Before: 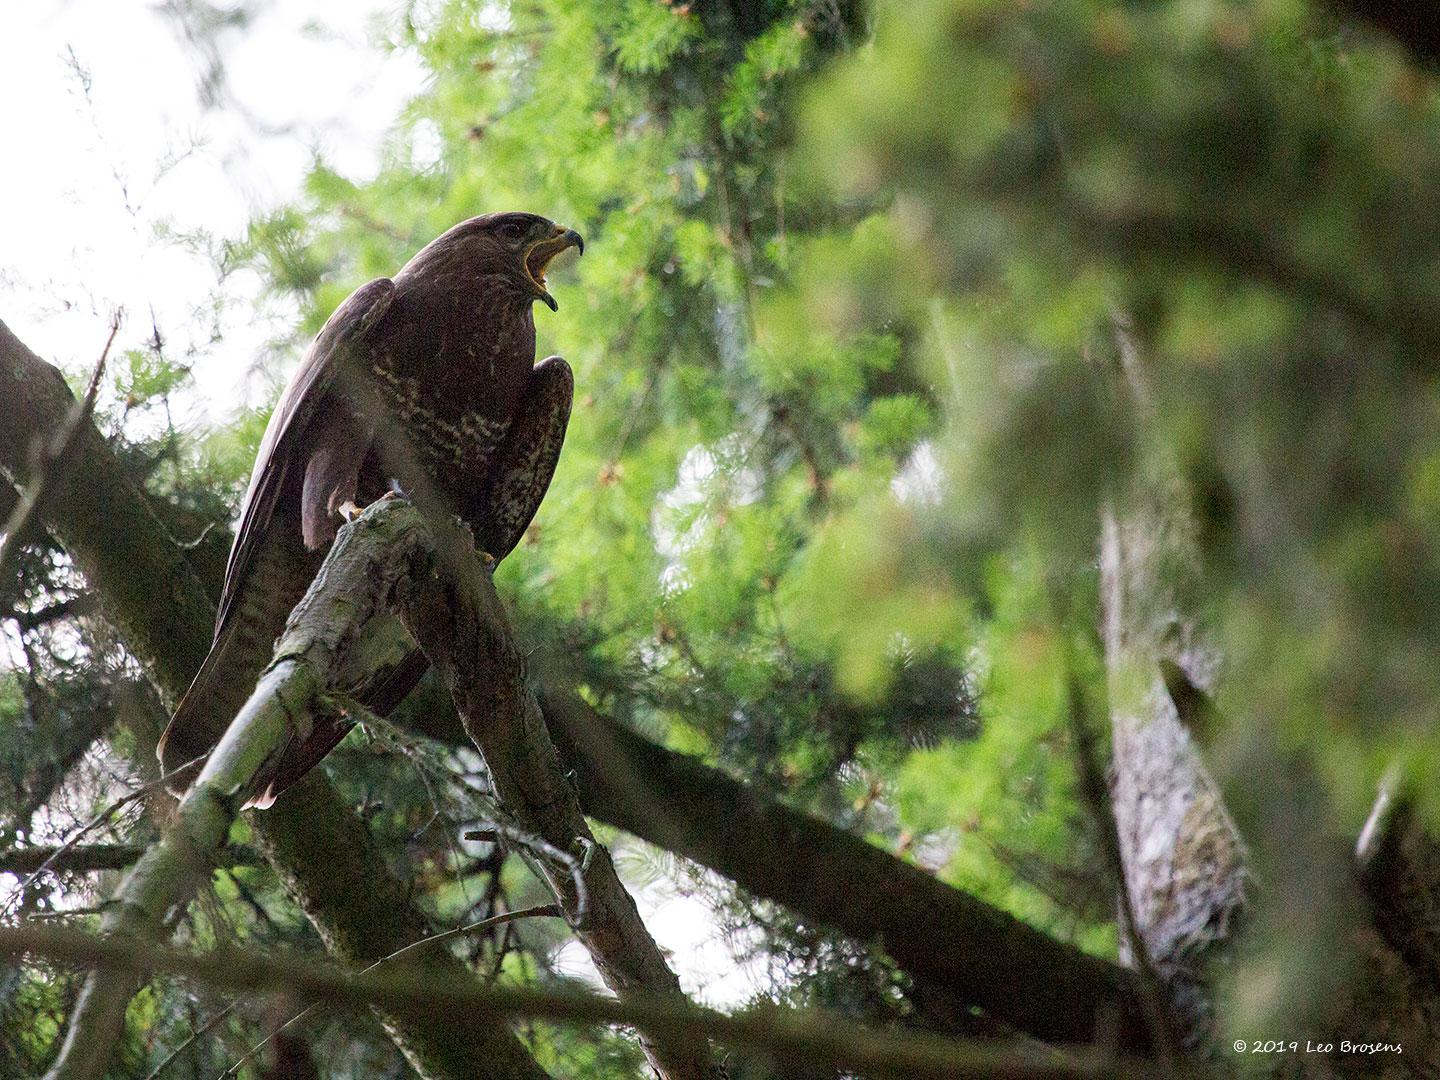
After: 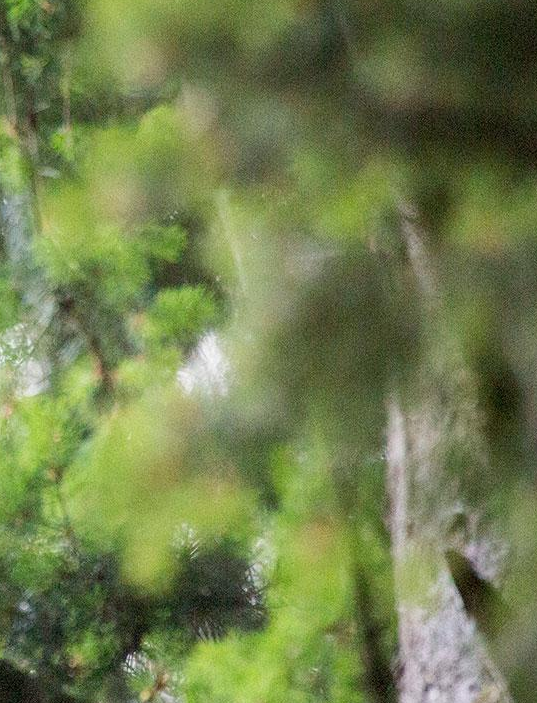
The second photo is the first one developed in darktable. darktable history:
crop and rotate: left 49.612%, top 10.144%, right 13.094%, bottom 24.733%
